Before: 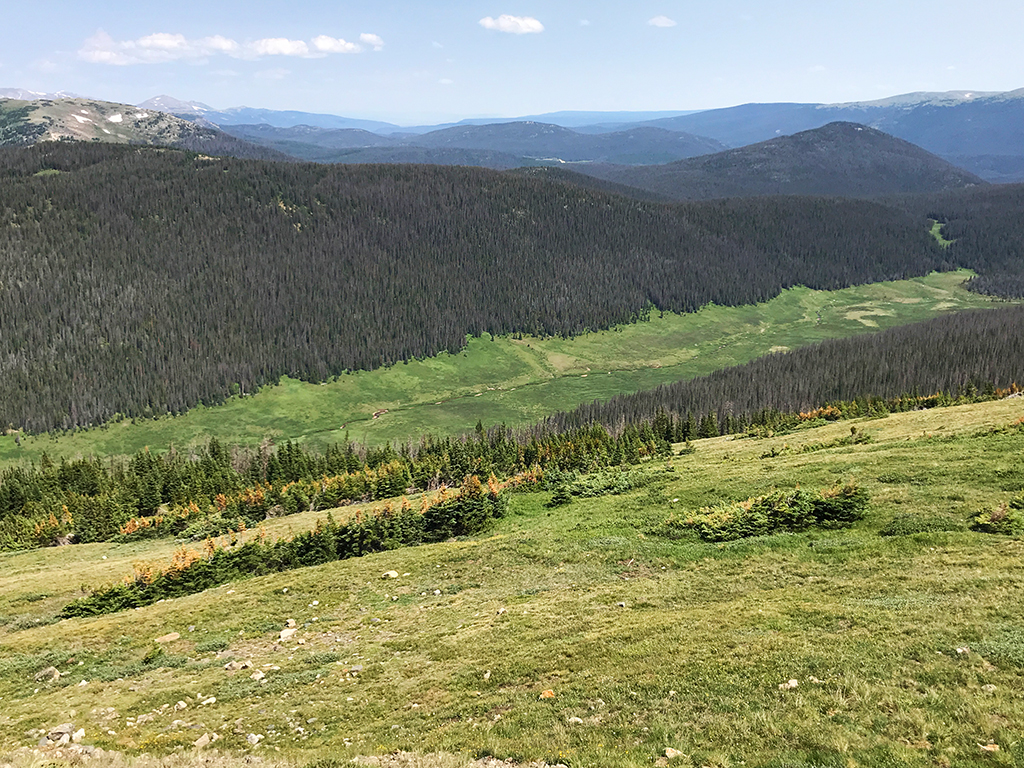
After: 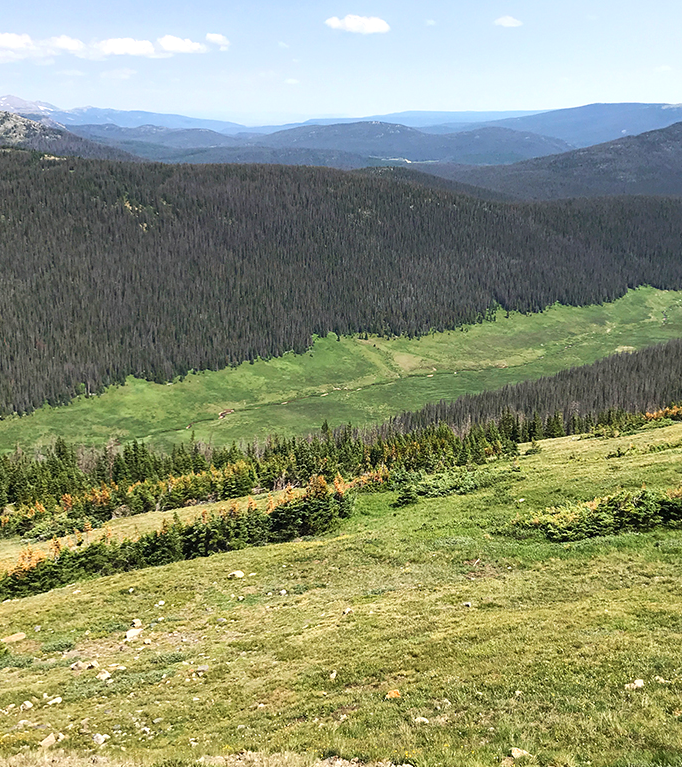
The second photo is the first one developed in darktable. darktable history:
crop and rotate: left 15.055%, right 18.278%
exposure: black level correction 0, exposure 0.2 EV, compensate exposure bias true, compensate highlight preservation false
